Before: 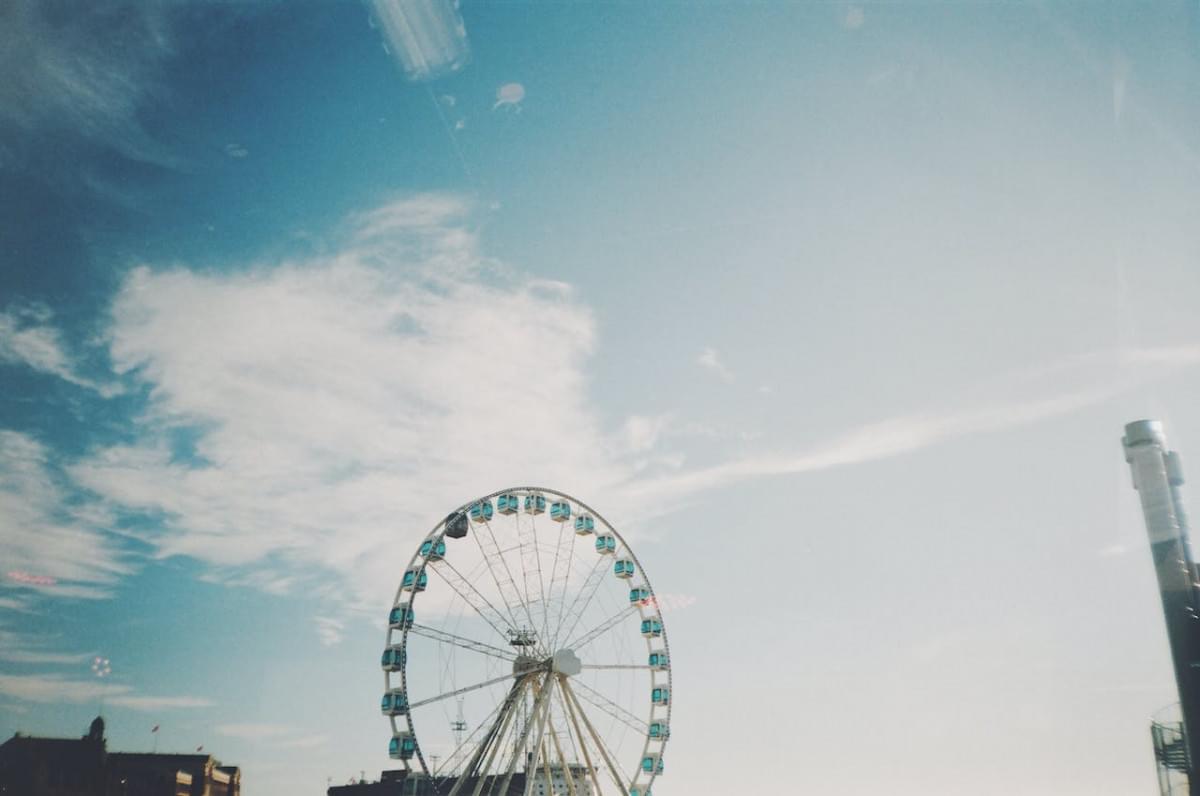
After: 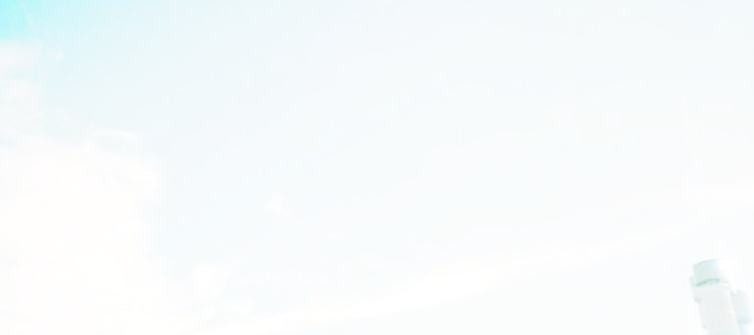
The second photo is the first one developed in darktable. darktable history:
base curve: curves: ch0 [(0, 0) (0, 0.001) (0.001, 0.001) (0.004, 0.002) (0.007, 0.004) (0.015, 0.013) (0.033, 0.045) (0.052, 0.096) (0.075, 0.17) (0.099, 0.241) (0.163, 0.42) (0.219, 0.55) (0.259, 0.616) (0.327, 0.722) (0.365, 0.765) (0.522, 0.873) (0.547, 0.881) (0.689, 0.919) (0.826, 0.952) (1, 1)], preserve colors none
crop: left 36.005%, top 18.293%, right 0.31%, bottom 38.444%
color balance rgb: linear chroma grading › global chroma 15%, perceptual saturation grading › global saturation 30%
sharpen: amount 0.575
exposure: exposure 0.493 EV, compensate highlight preservation false
rotate and perspective: rotation -1°, crop left 0.011, crop right 0.989, crop top 0.025, crop bottom 0.975
rgb levels: levels [[0.027, 0.429, 0.996], [0, 0.5, 1], [0, 0.5, 1]]
